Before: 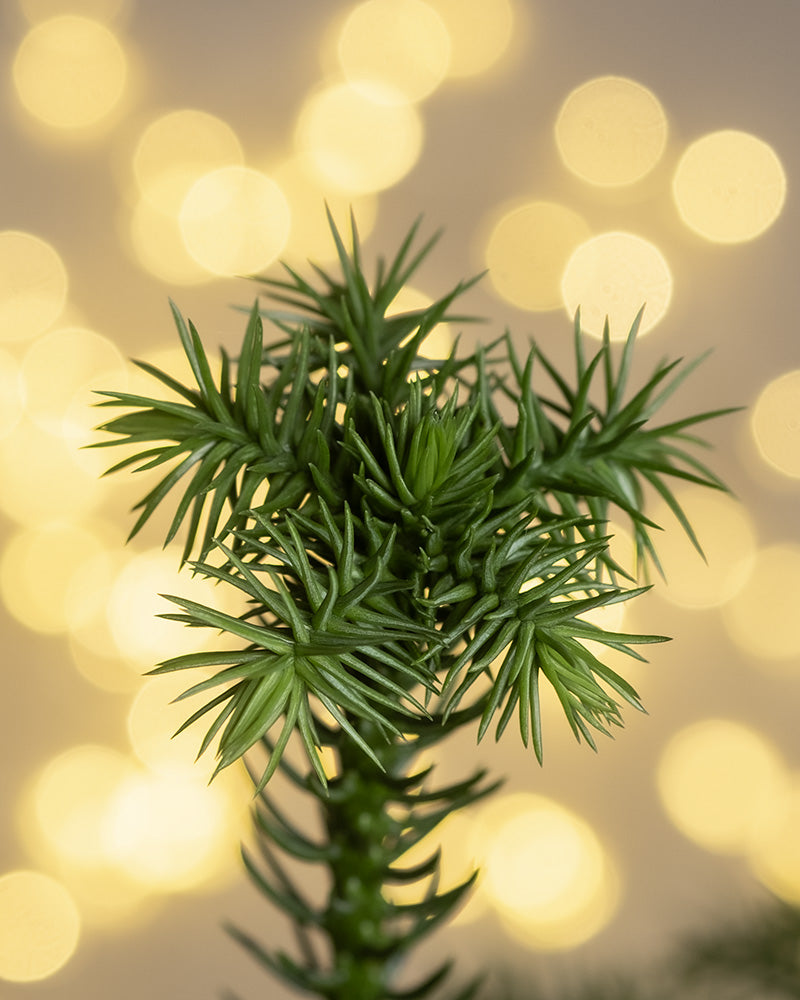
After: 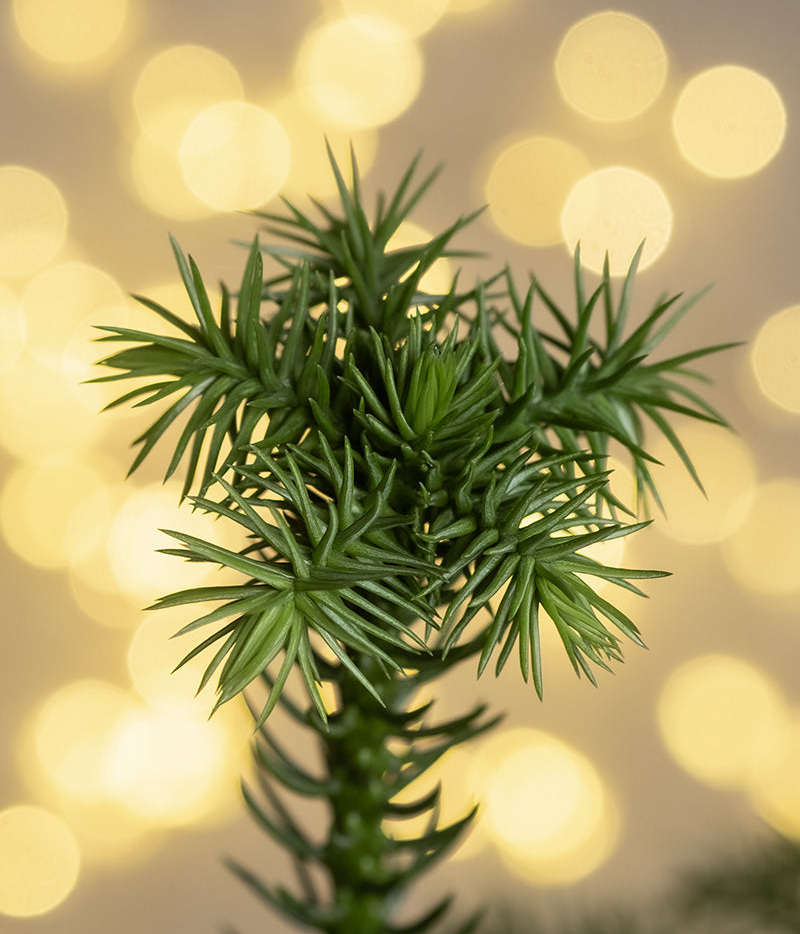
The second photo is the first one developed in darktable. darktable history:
crop and rotate: top 6.572%
